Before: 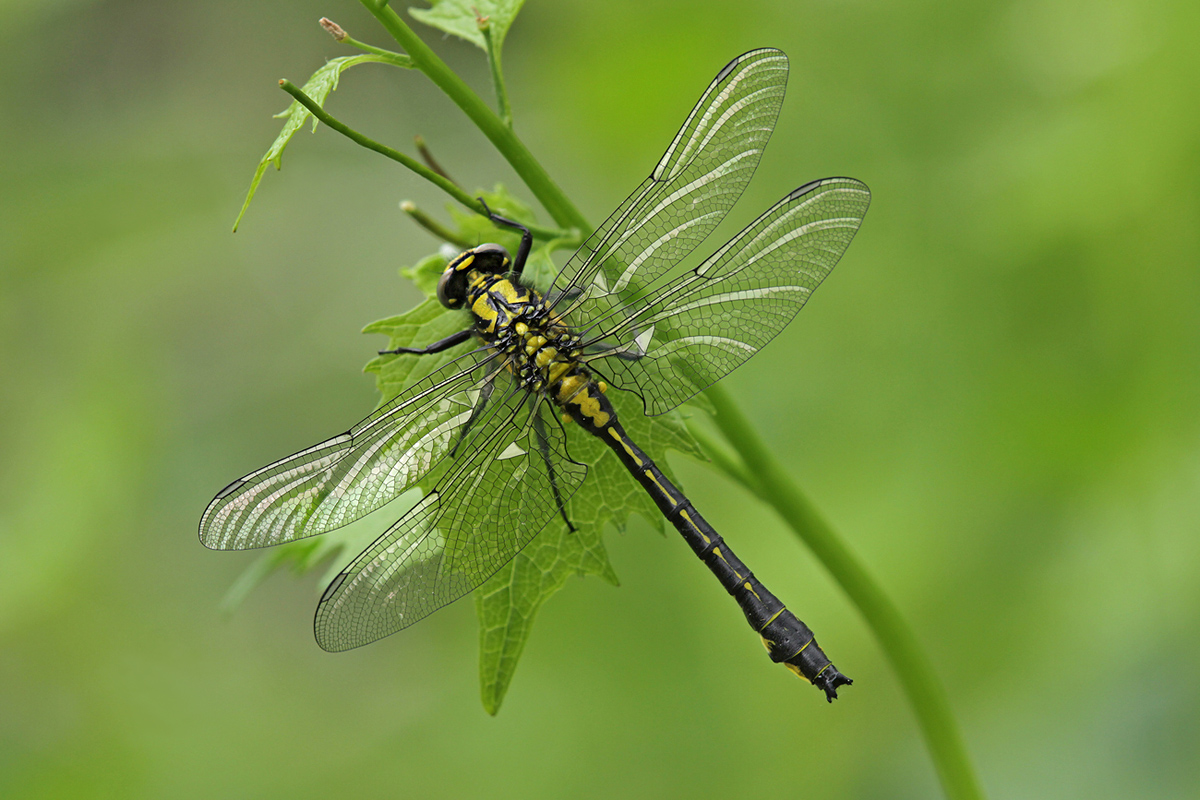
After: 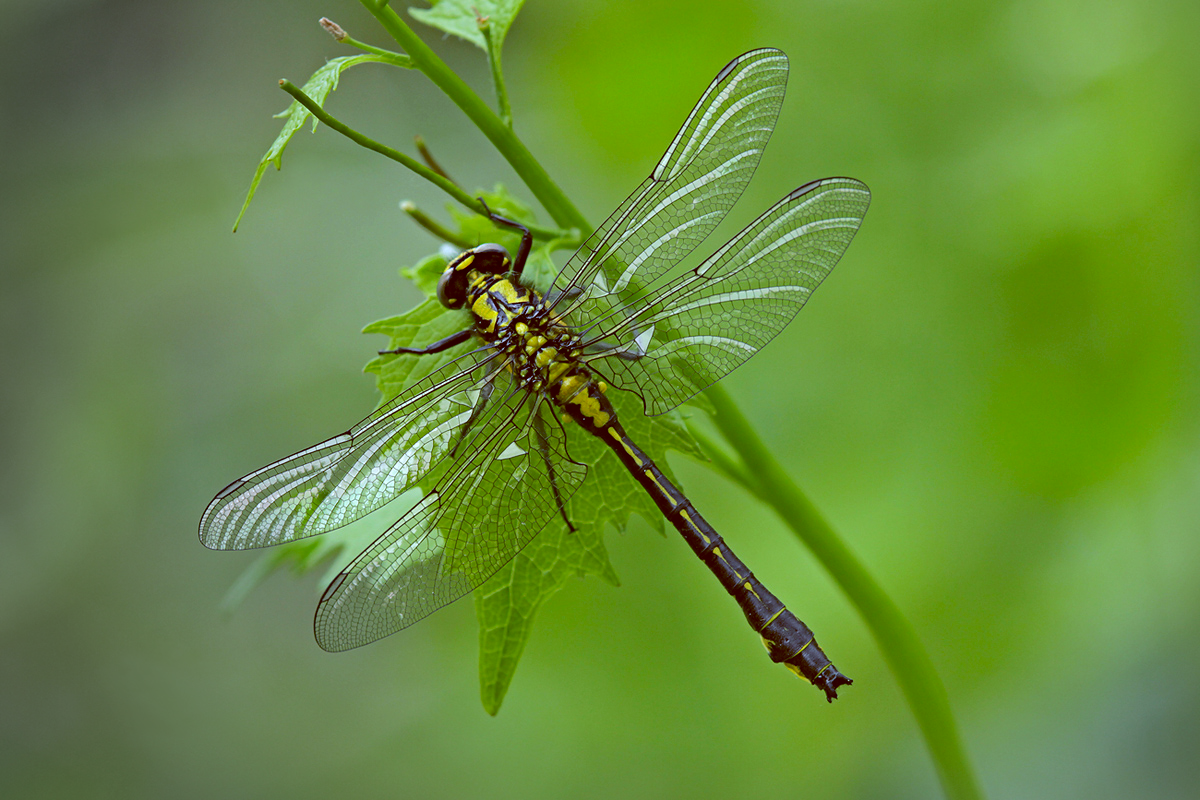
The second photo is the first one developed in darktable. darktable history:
white balance: red 0.931, blue 1.11
contrast brightness saturation: contrast 0.04, saturation 0.16
vignetting: fall-off start 73.57%, center (0.22, -0.235)
color balance: lift [1, 1.015, 1.004, 0.985], gamma [1, 0.958, 0.971, 1.042], gain [1, 0.956, 0.977, 1.044]
